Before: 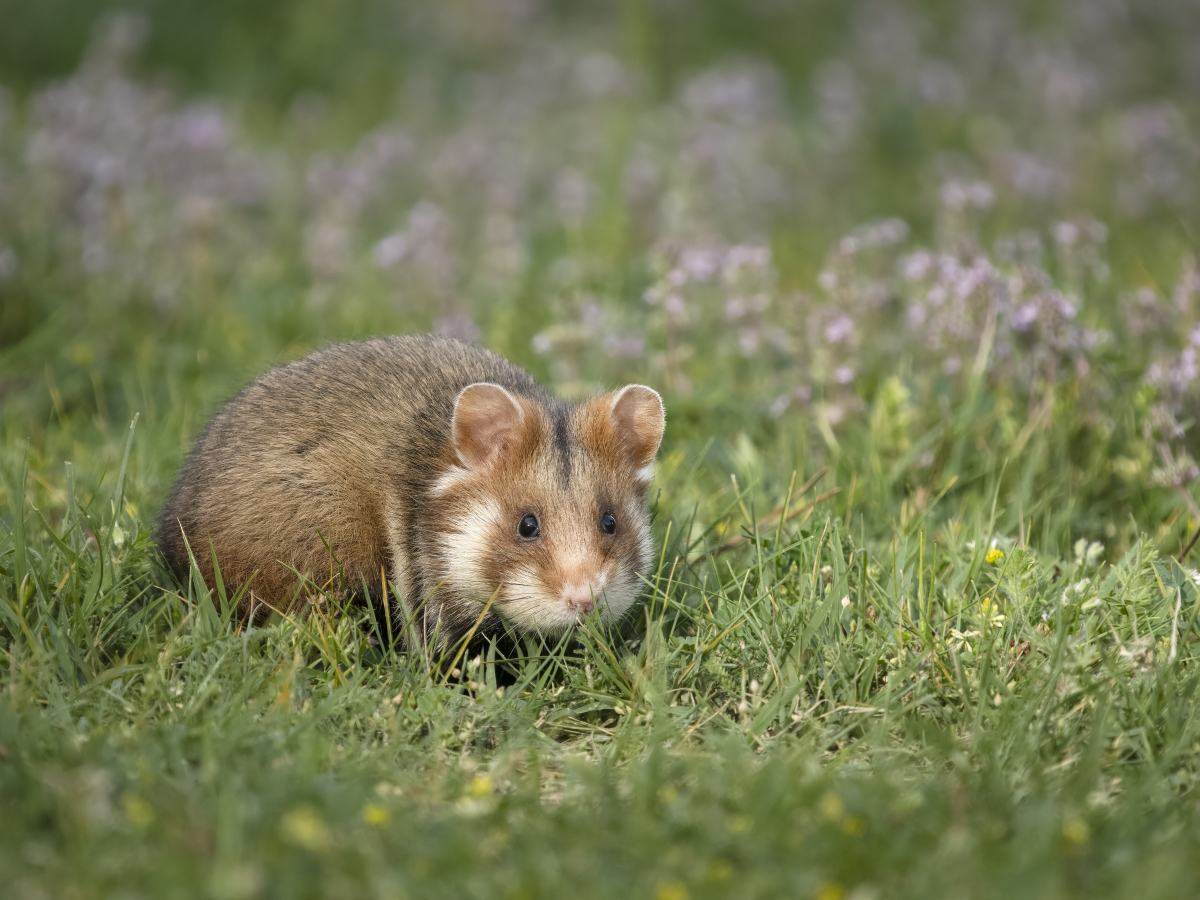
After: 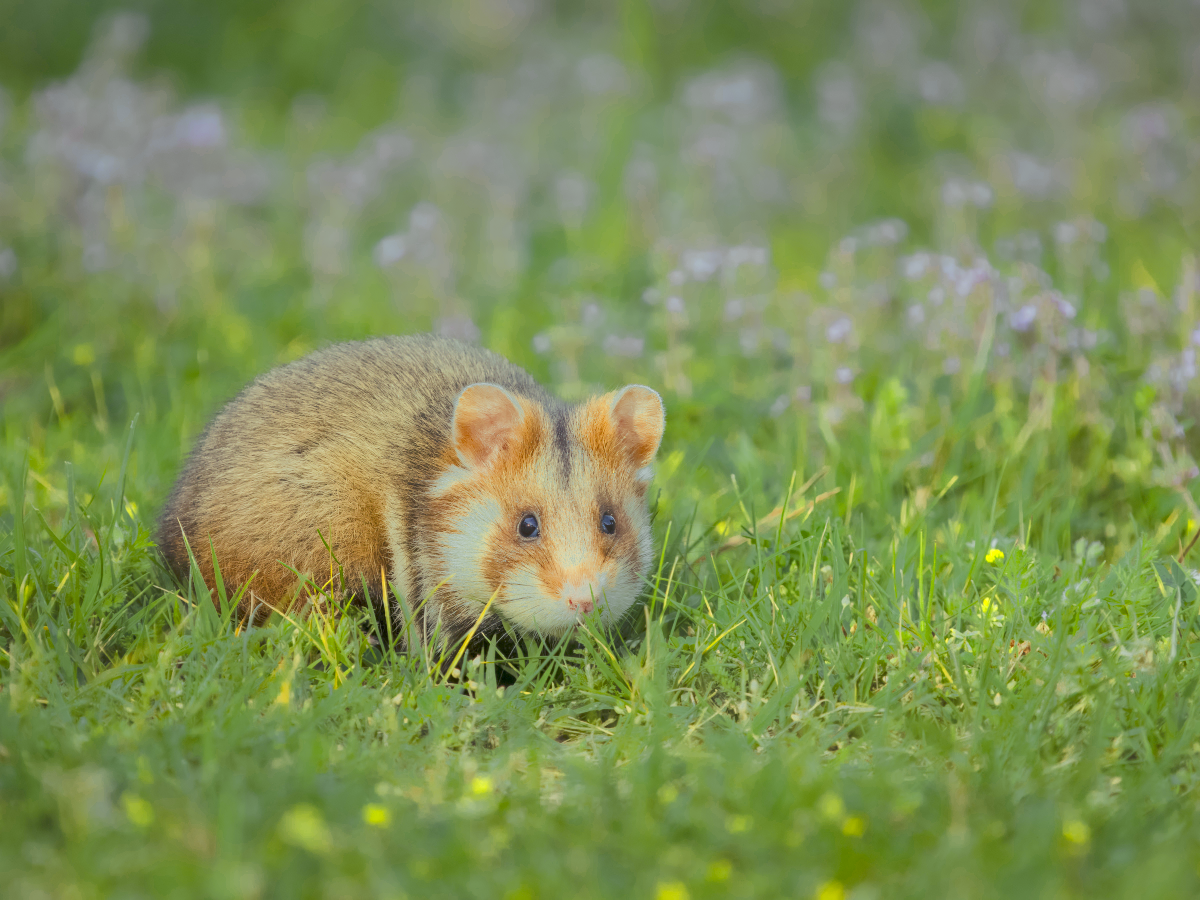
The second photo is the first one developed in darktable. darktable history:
color balance rgb: shadows lift › chroma 3.062%, shadows lift › hue 278.69°, highlights gain › luminance 20.229%, highlights gain › chroma 2.765%, highlights gain › hue 176.31°, perceptual saturation grading › global saturation 19.45%, perceptual brilliance grading › mid-tones 10.528%, perceptual brilliance grading › shadows 15.812%, contrast -29.651%
color zones: curves: ch0 [(0.004, 0.305) (0.261, 0.623) (0.389, 0.399) (0.708, 0.571) (0.947, 0.34)]; ch1 [(0.025, 0.645) (0.229, 0.584) (0.326, 0.551) (0.484, 0.262) (0.757, 0.643)]
